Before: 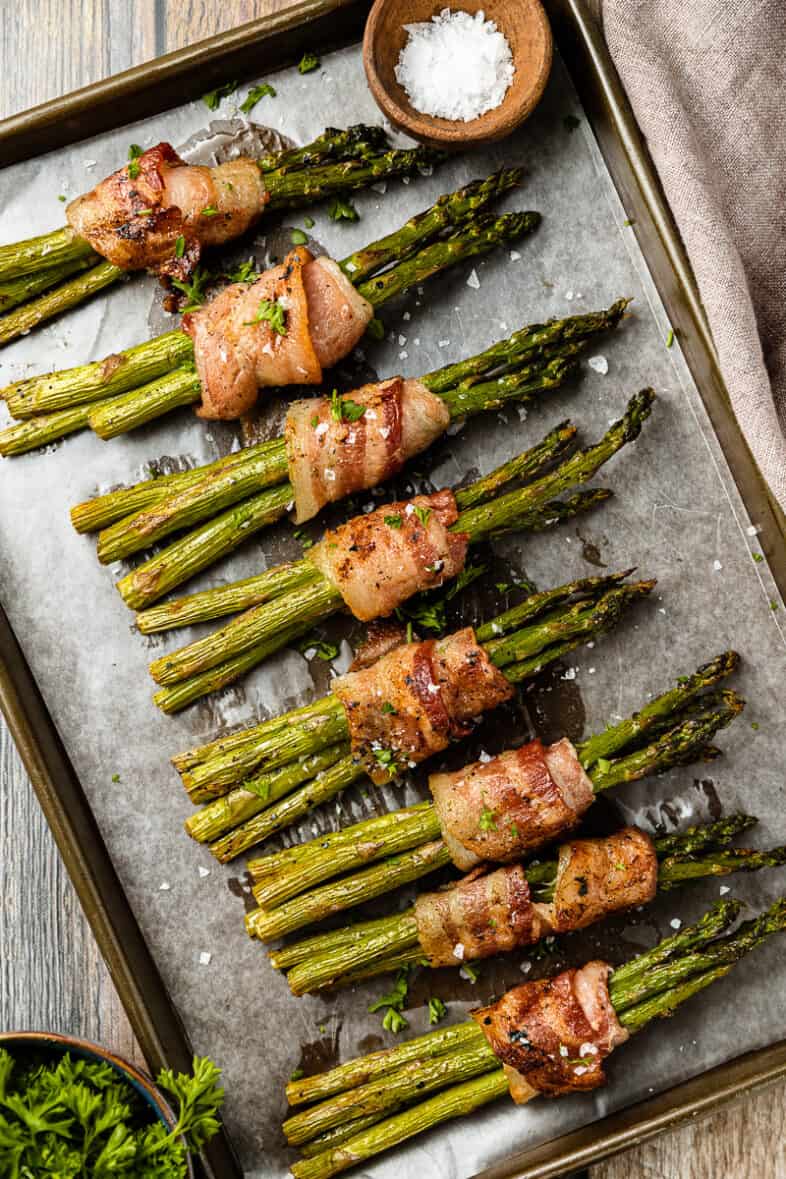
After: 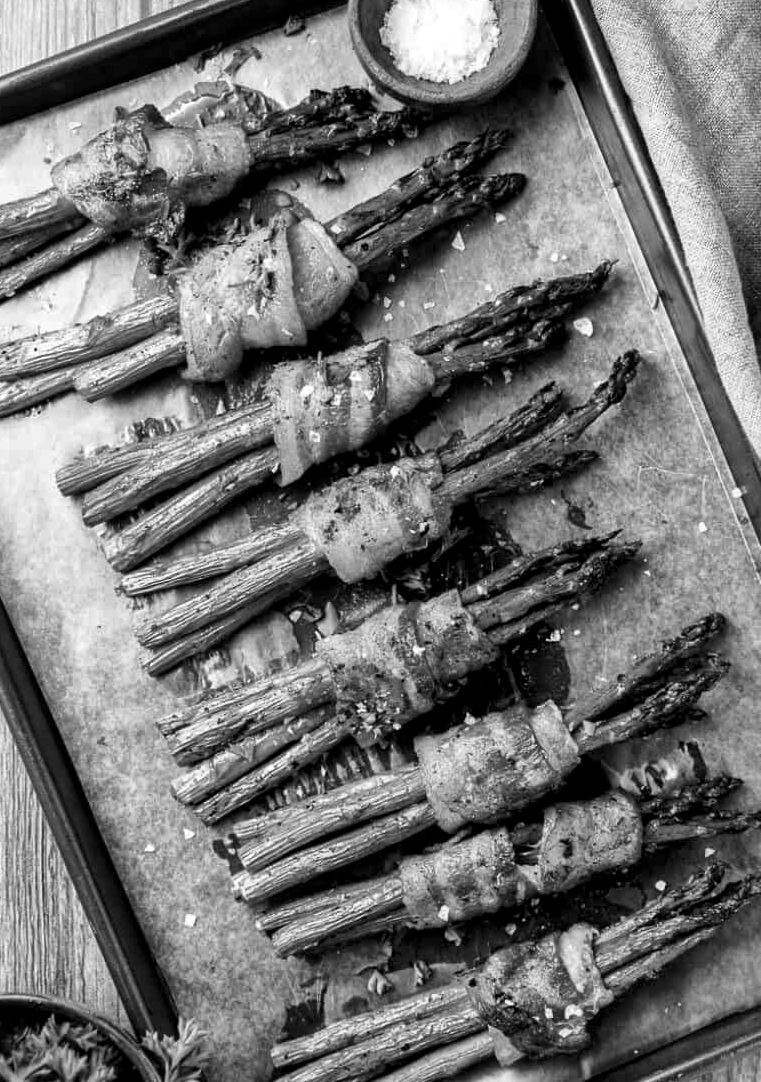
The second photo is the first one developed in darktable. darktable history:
monochrome: on, module defaults
local contrast: mode bilateral grid, contrast 20, coarseness 50, detail 159%, midtone range 0.2
crop: left 1.964%, top 3.251%, right 1.122%, bottom 4.933%
